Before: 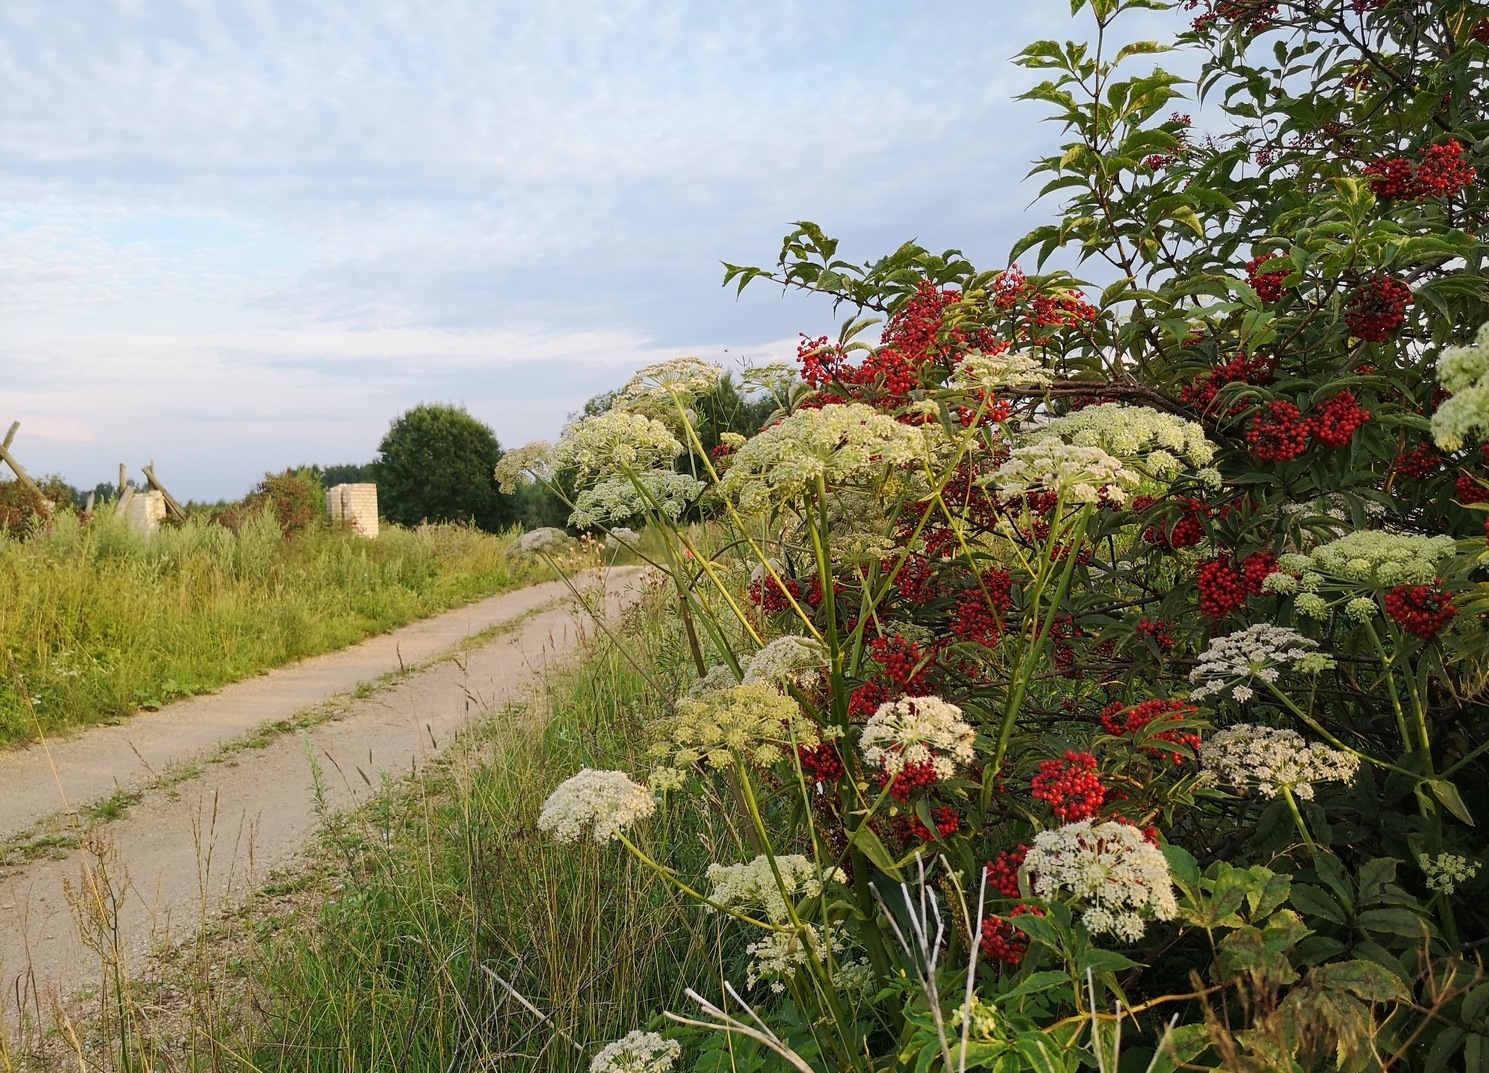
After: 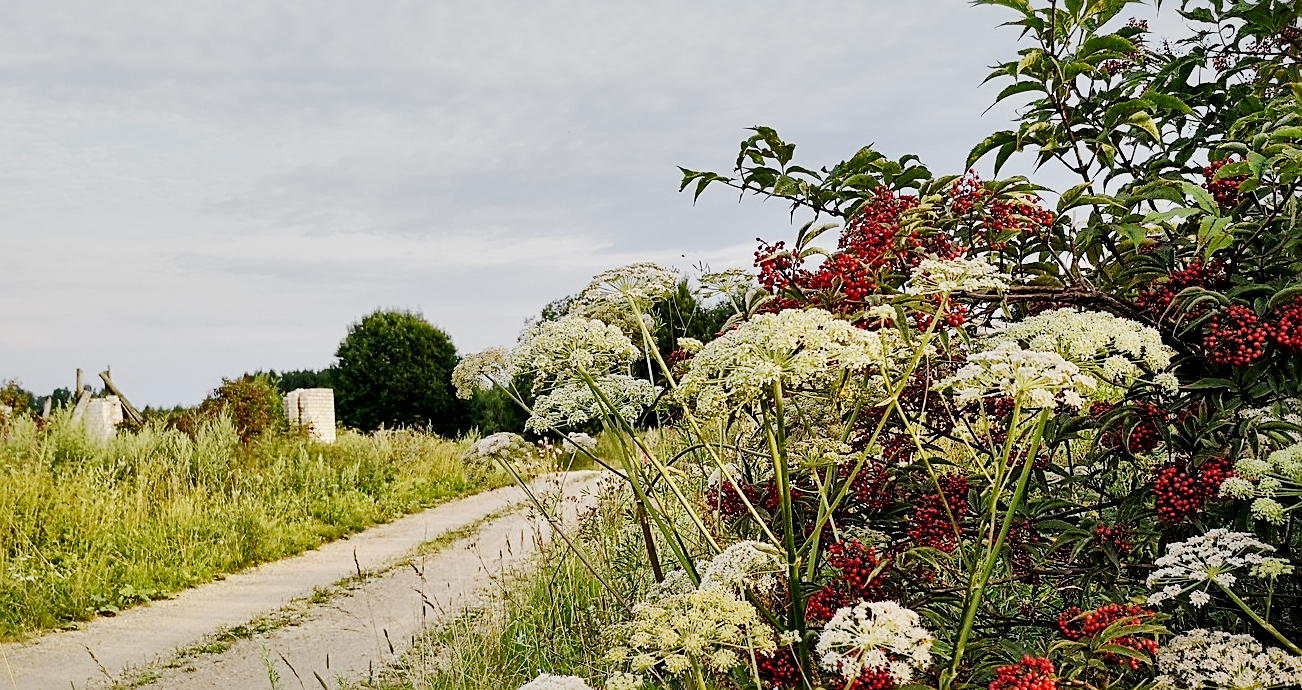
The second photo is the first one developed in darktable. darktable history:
local contrast: mode bilateral grid, contrast 43, coarseness 70, detail 215%, midtone range 0.2
exposure: exposure -0.002 EV, compensate highlight preservation false
crop: left 2.891%, top 8.864%, right 9.656%, bottom 26.636%
filmic rgb: black relative exposure -7.09 EV, white relative exposure 5.39 EV, threshold 6 EV, hardness 3.02, preserve chrominance no, color science v5 (2021), contrast in shadows safe, contrast in highlights safe, enable highlight reconstruction true
sharpen: on, module defaults
haze removal: compatibility mode true, adaptive false
tone curve: curves: ch0 [(0, 0.01) (0.052, 0.045) (0.136, 0.133) (0.29, 0.332) (0.453, 0.531) (0.676, 0.751) (0.89, 0.919) (1, 1)]; ch1 [(0, 0) (0.094, 0.081) (0.285, 0.299) (0.385, 0.403) (0.446, 0.443) (0.495, 0.496) (0.544, 0.552) (0.589, 0.612) (0.722, 0.728) (1, 1)]; ch2 [(0, 0) (0.257, 0.217) (0.43, 0.421) (0.498, 0.507) (0.531, 0.544) (0.56, 0.579) (0.625, 0.642) (1, 1)], preserve colors none
